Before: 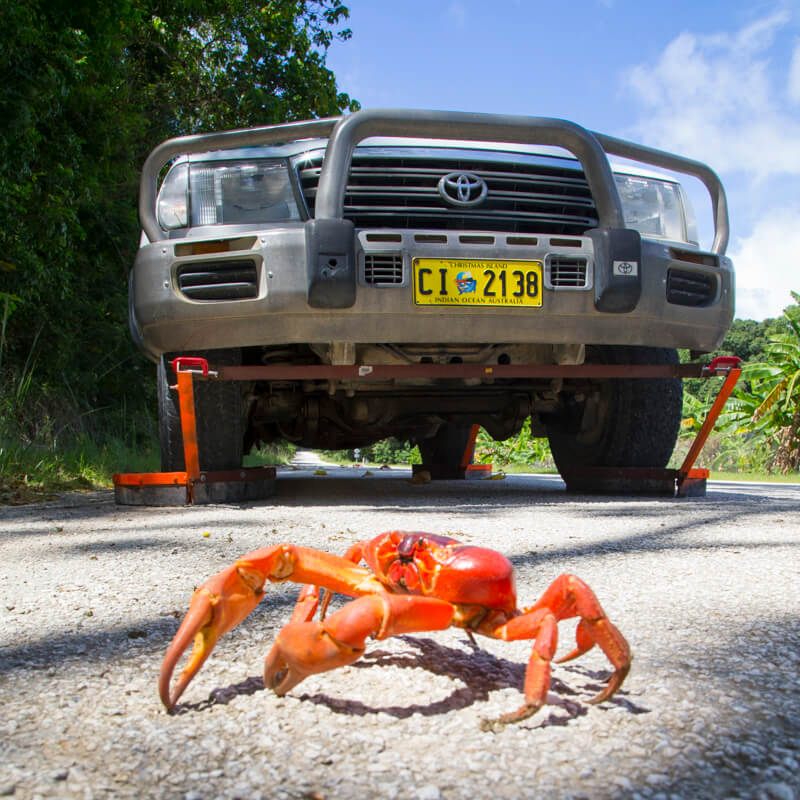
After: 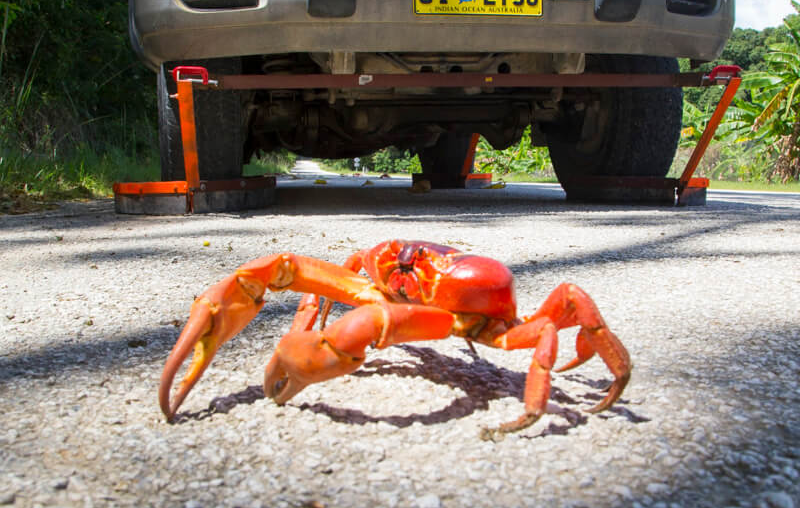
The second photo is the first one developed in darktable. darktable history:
crop and rotate: top 36.388%
